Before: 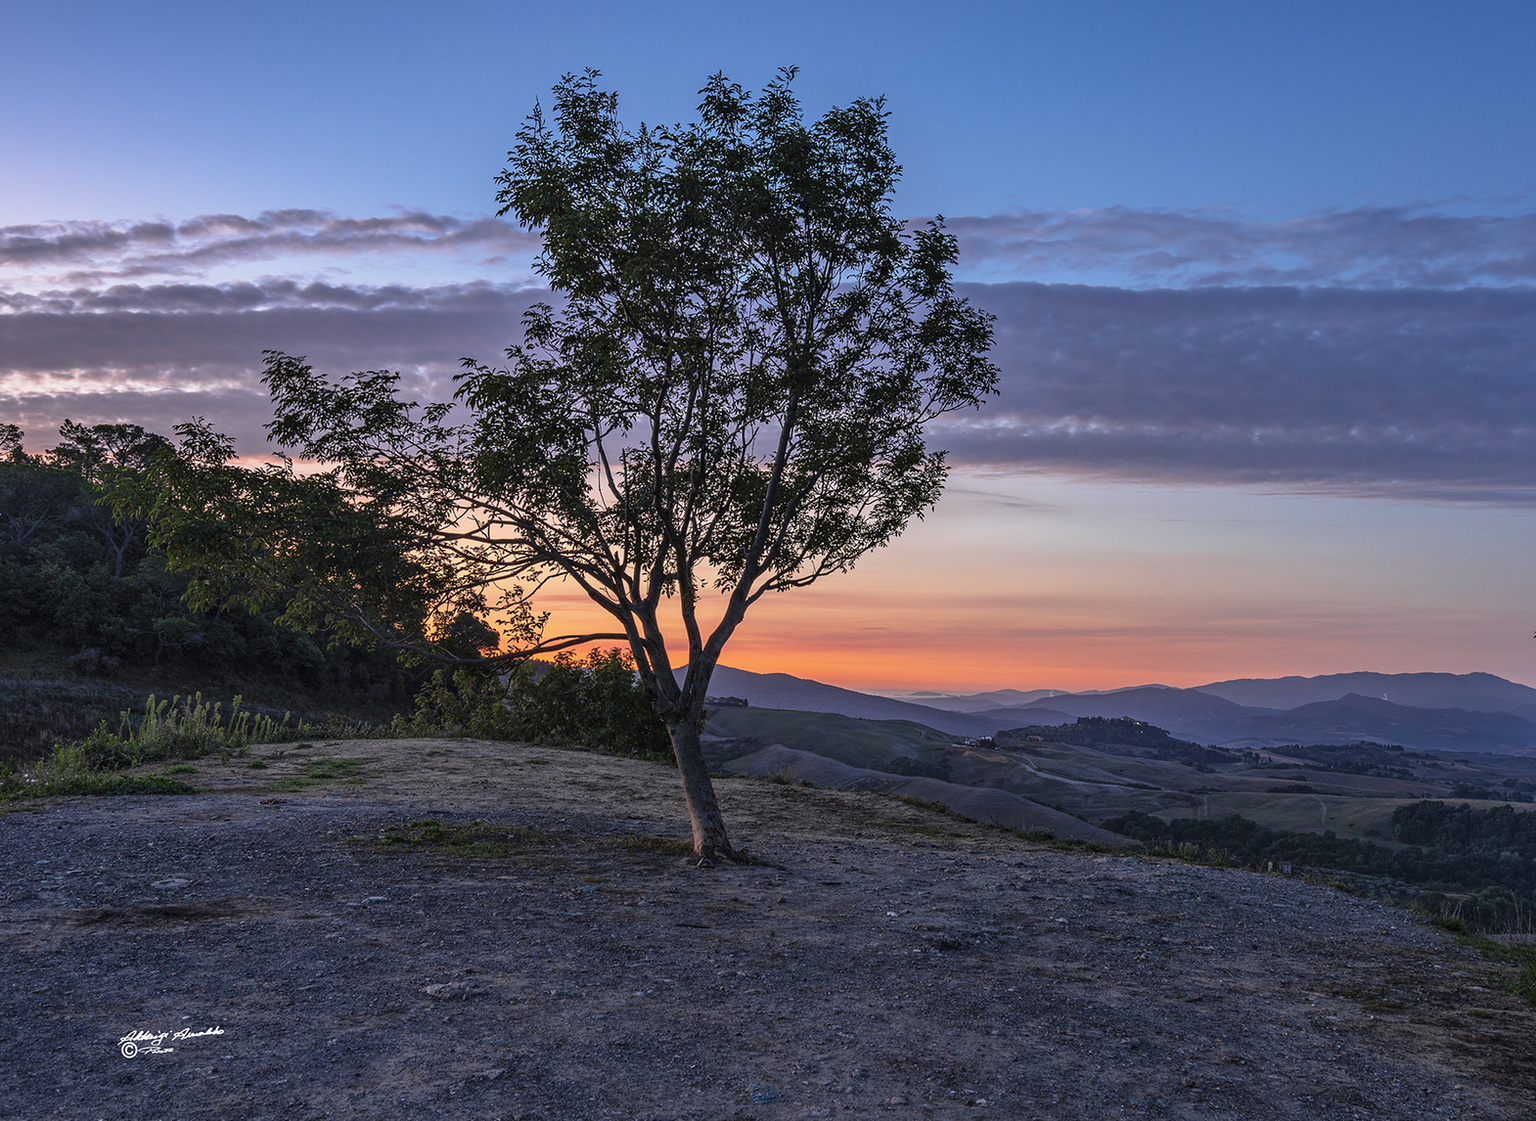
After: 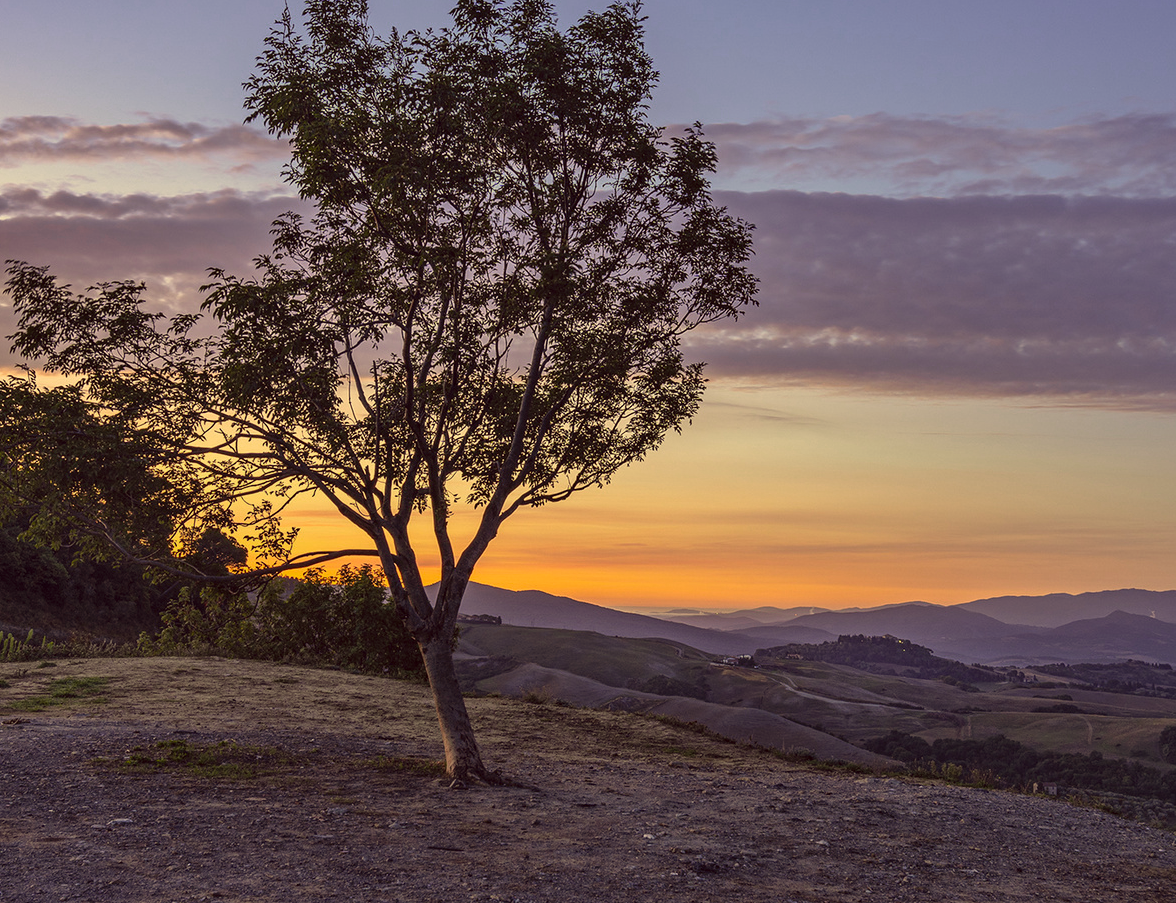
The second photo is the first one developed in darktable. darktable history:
crop: left 16.762%, top 8.629%, right 8.303%, bottom 12.561%
color correction: highlights a* -0.504, highlights b* 39.61, shadows a* 9.59, shadows b* -0.584
color zones: curves: ch0 [(0, 0.558) (0.143, 0.548) (0.286, 0.447) (0.429, 0.259) (0.571, 0.5) (0.714, 0.5) (0.857, 0.593) (1, 0.558)]; ch1 [(0, 0.543) (0.01, 0.544) (0.12, 0.492) (0.248, 0.458) (0.5, 0.534) (0.748, 0.5) (0.99, 0.469) (1, 0.543)]; ch2 [(0, 0.507) (0.143, 0.522) (0.286, 0.505) (0.429, 0.5) (0.571, 0.5) (0.714, 0.5) (0.857, 0.5) (1, 0.507)]
